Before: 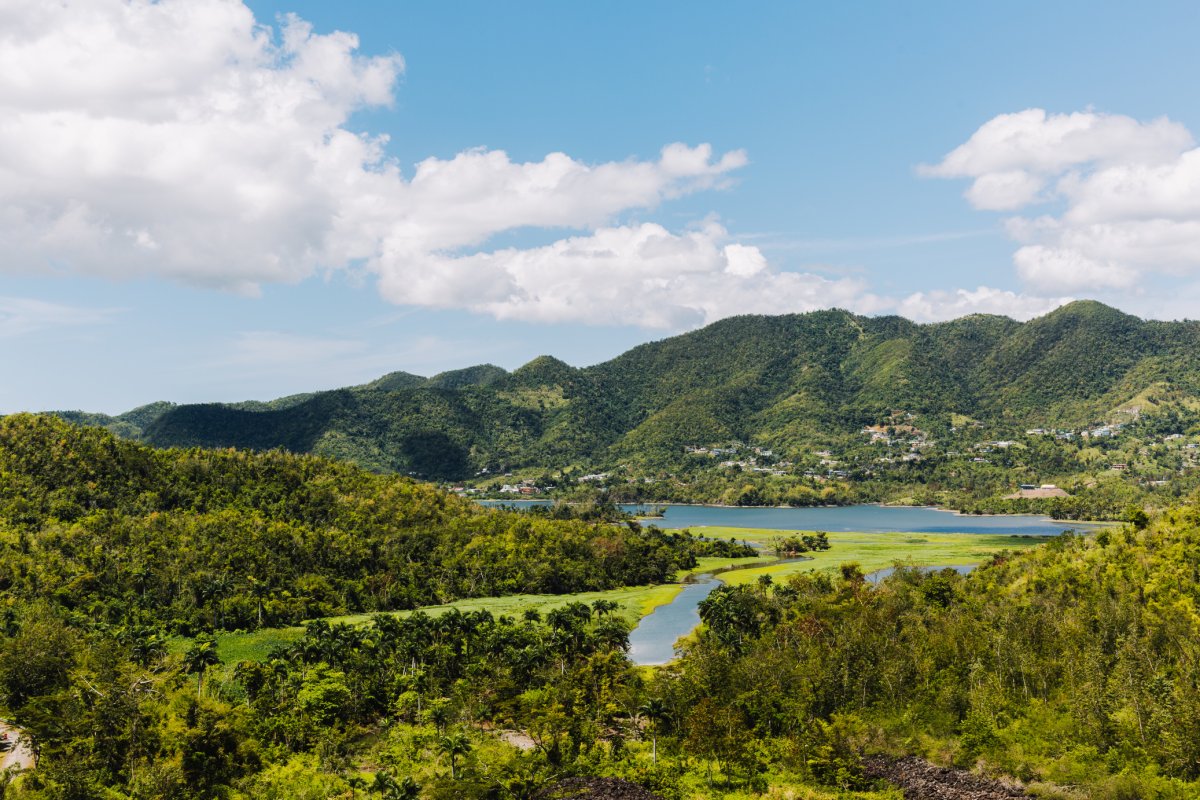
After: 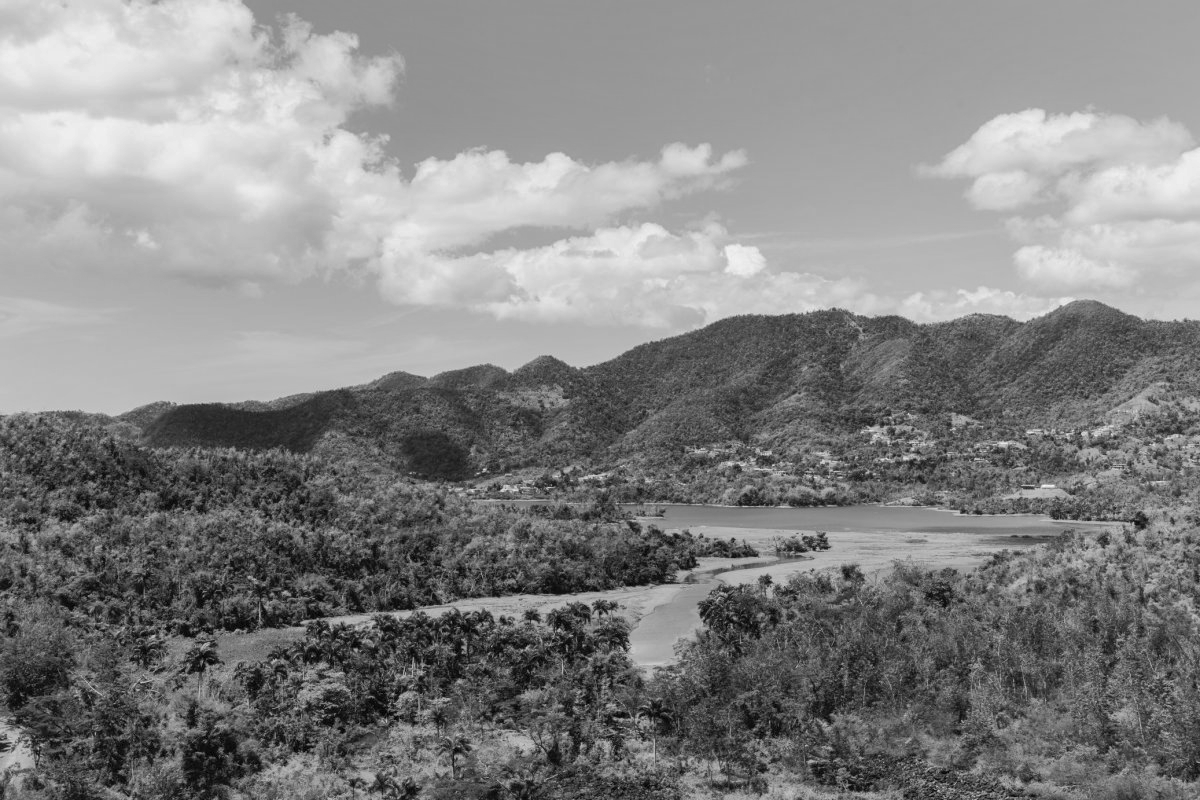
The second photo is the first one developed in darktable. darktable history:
shadows and highlights: on, module defaults
monochrome: on, module defaults
